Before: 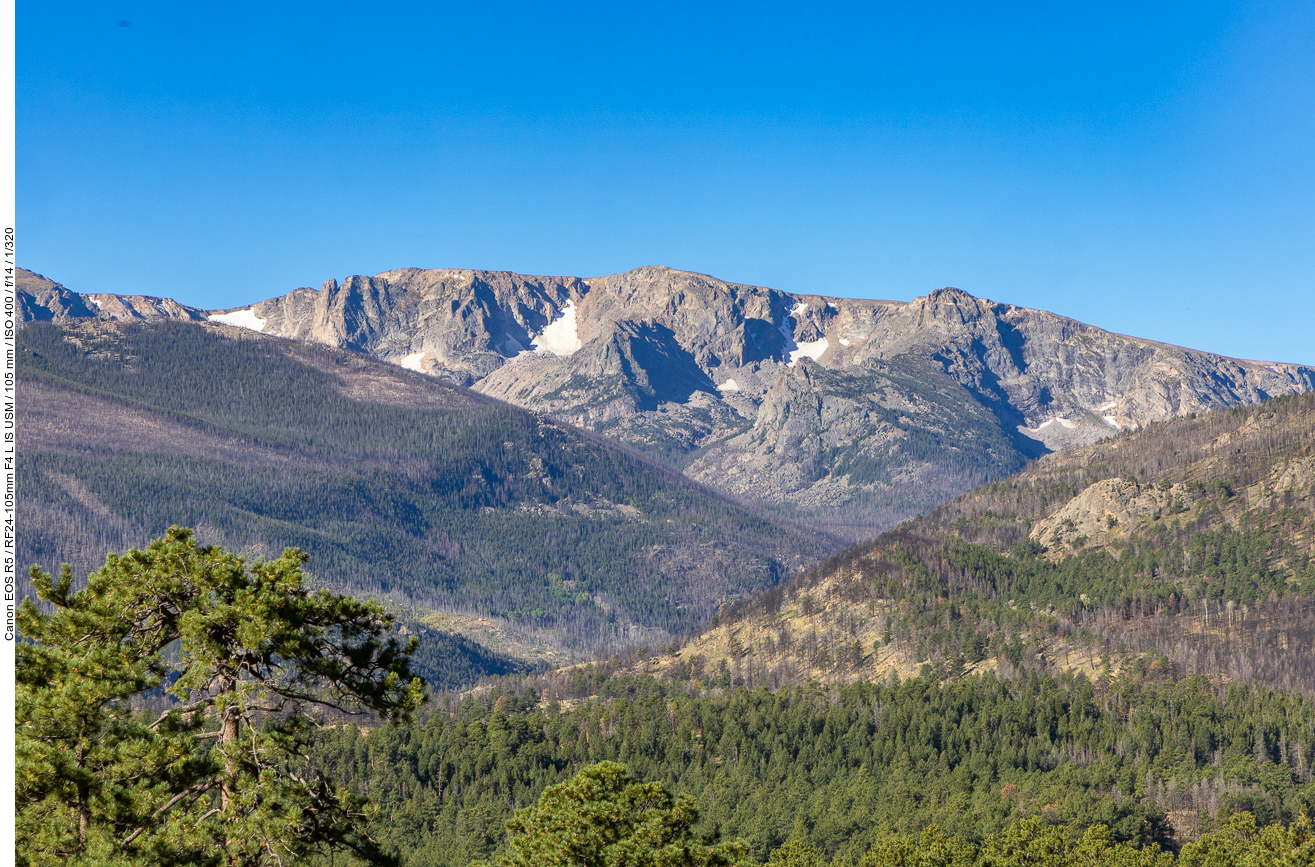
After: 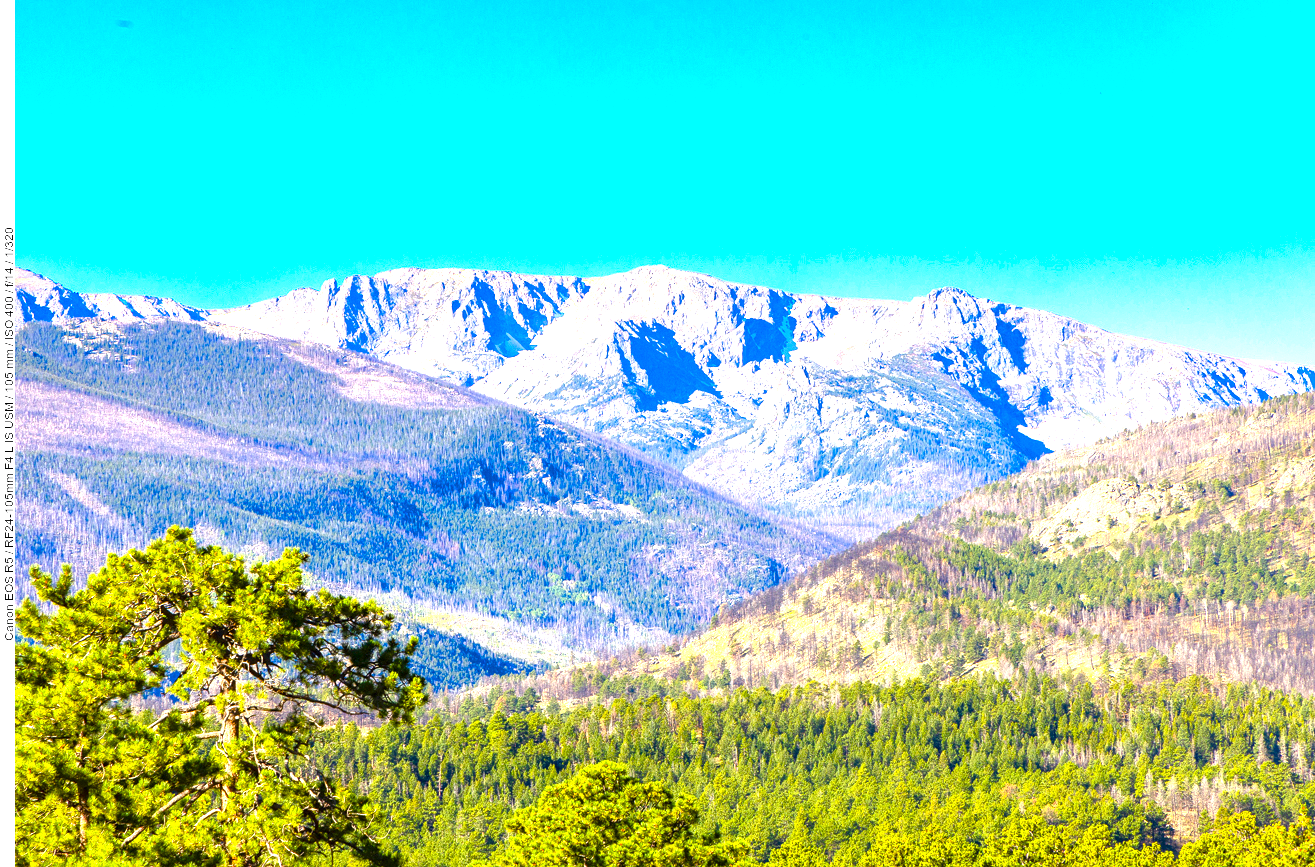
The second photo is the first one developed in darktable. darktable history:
exposure: black level correction 0, exposure 1.45 EV, compensate exposure bias true, compensate highlight preservation false
color balance rgb: linear chroma grading › shadows 10%, linear chroma grading › highlights 10%, linear chroma grading › global chroma 15%, linear chroma grading › mid-tones 15%, perceptual saturation grading › global saturation 40%, perceptual saturation grading › highlights -25%, perceptual saturation grading › mid-tones 35%, perceptual saturation grading › shadows 35%, perceptual brilliance grading › global brilliance 11.29%, global vibrance 11.29%
